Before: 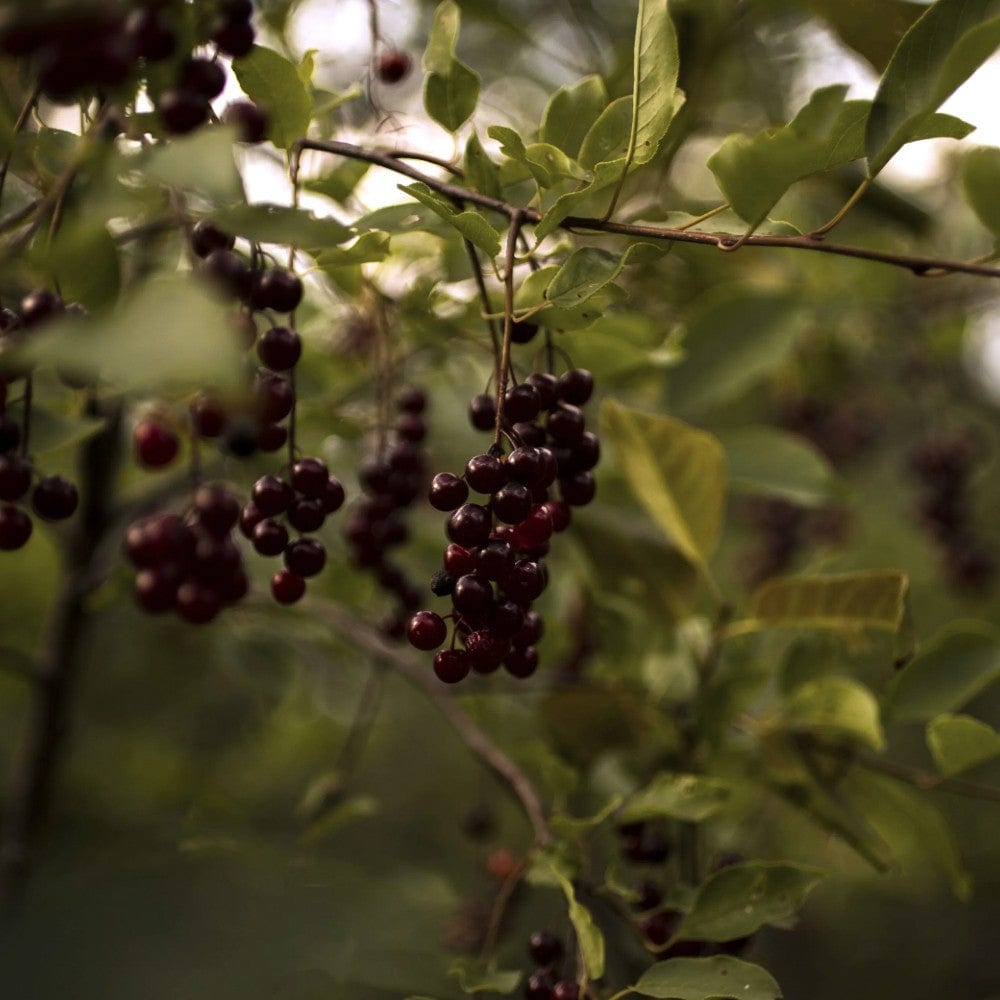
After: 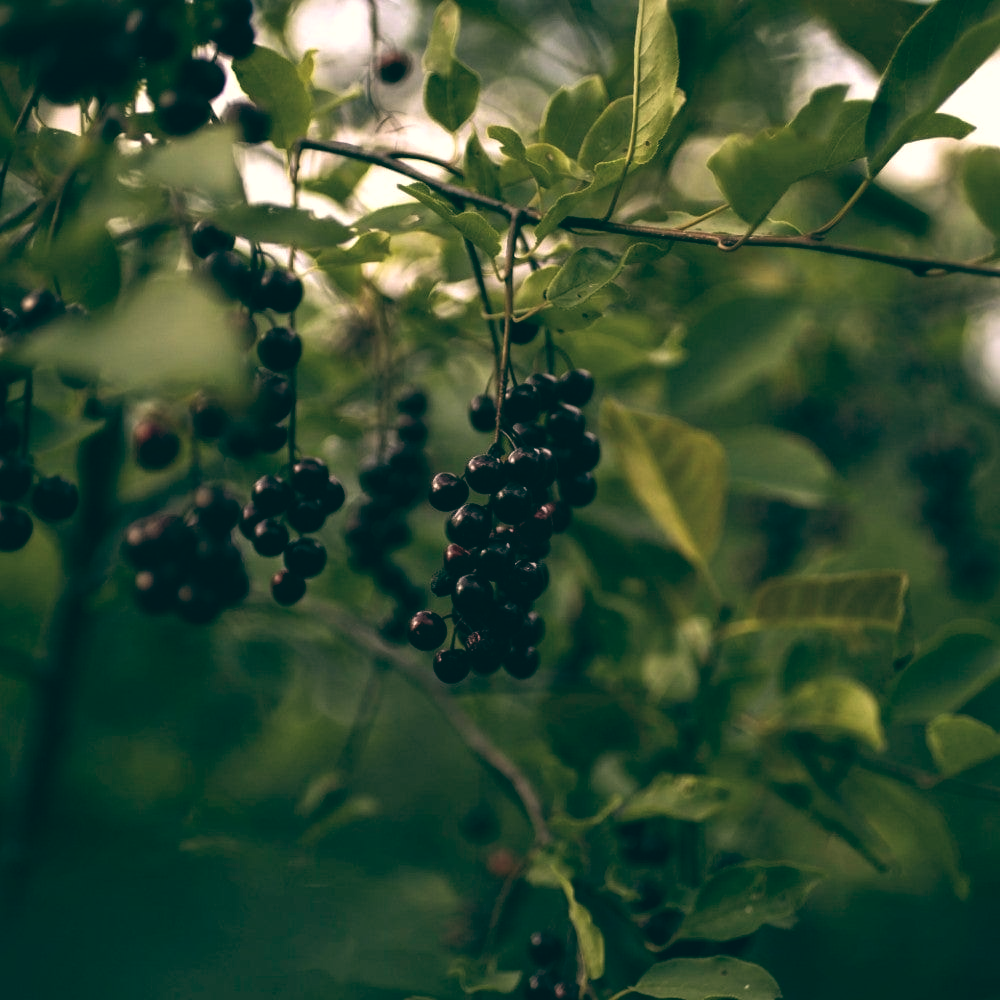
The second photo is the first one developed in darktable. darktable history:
color balance: lift [1.005, 0.99, 1.007, 1.01], gamma [1, 0.979, 1.011, 1.021], gain [0.923, 1.098, 1.025, 0.902], input saturation 90.45%, contrast 7.73%, output saturation 105.91%
white balance: red 0.988, blue 1.017
